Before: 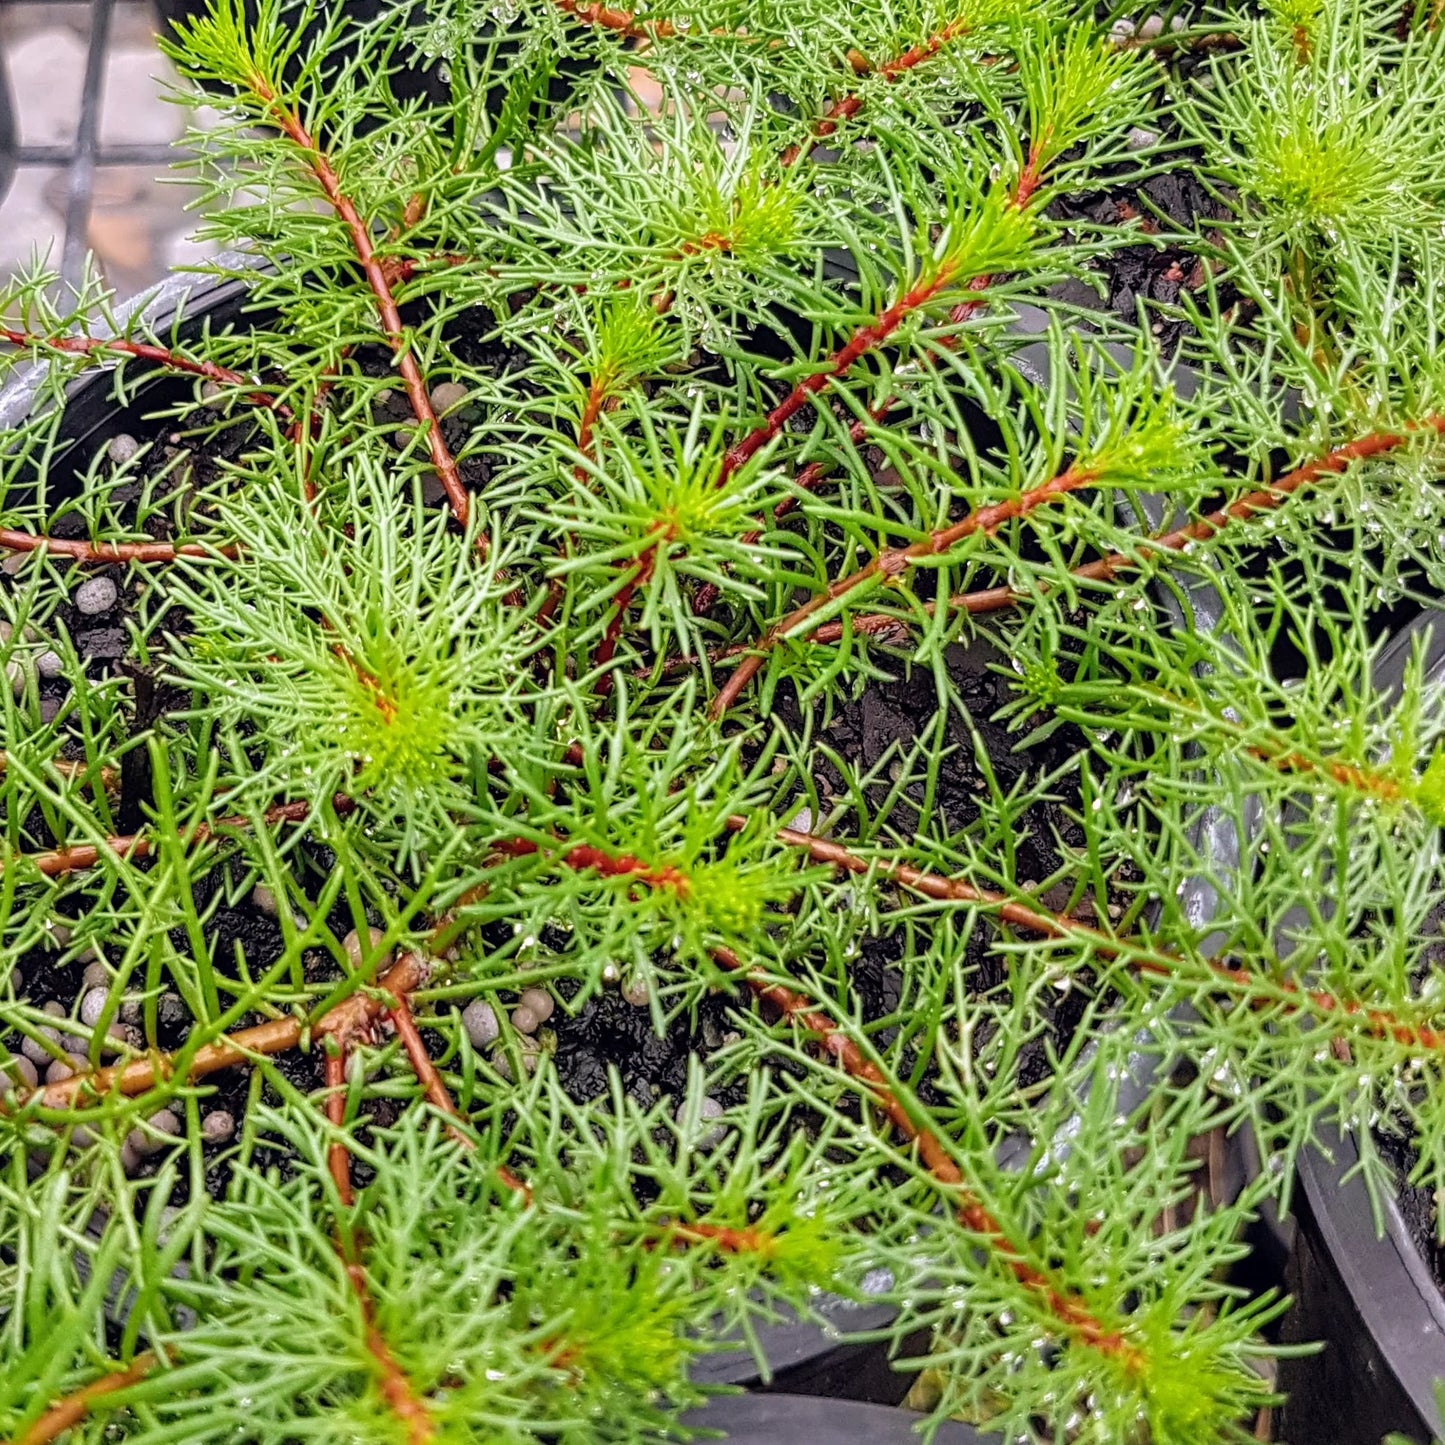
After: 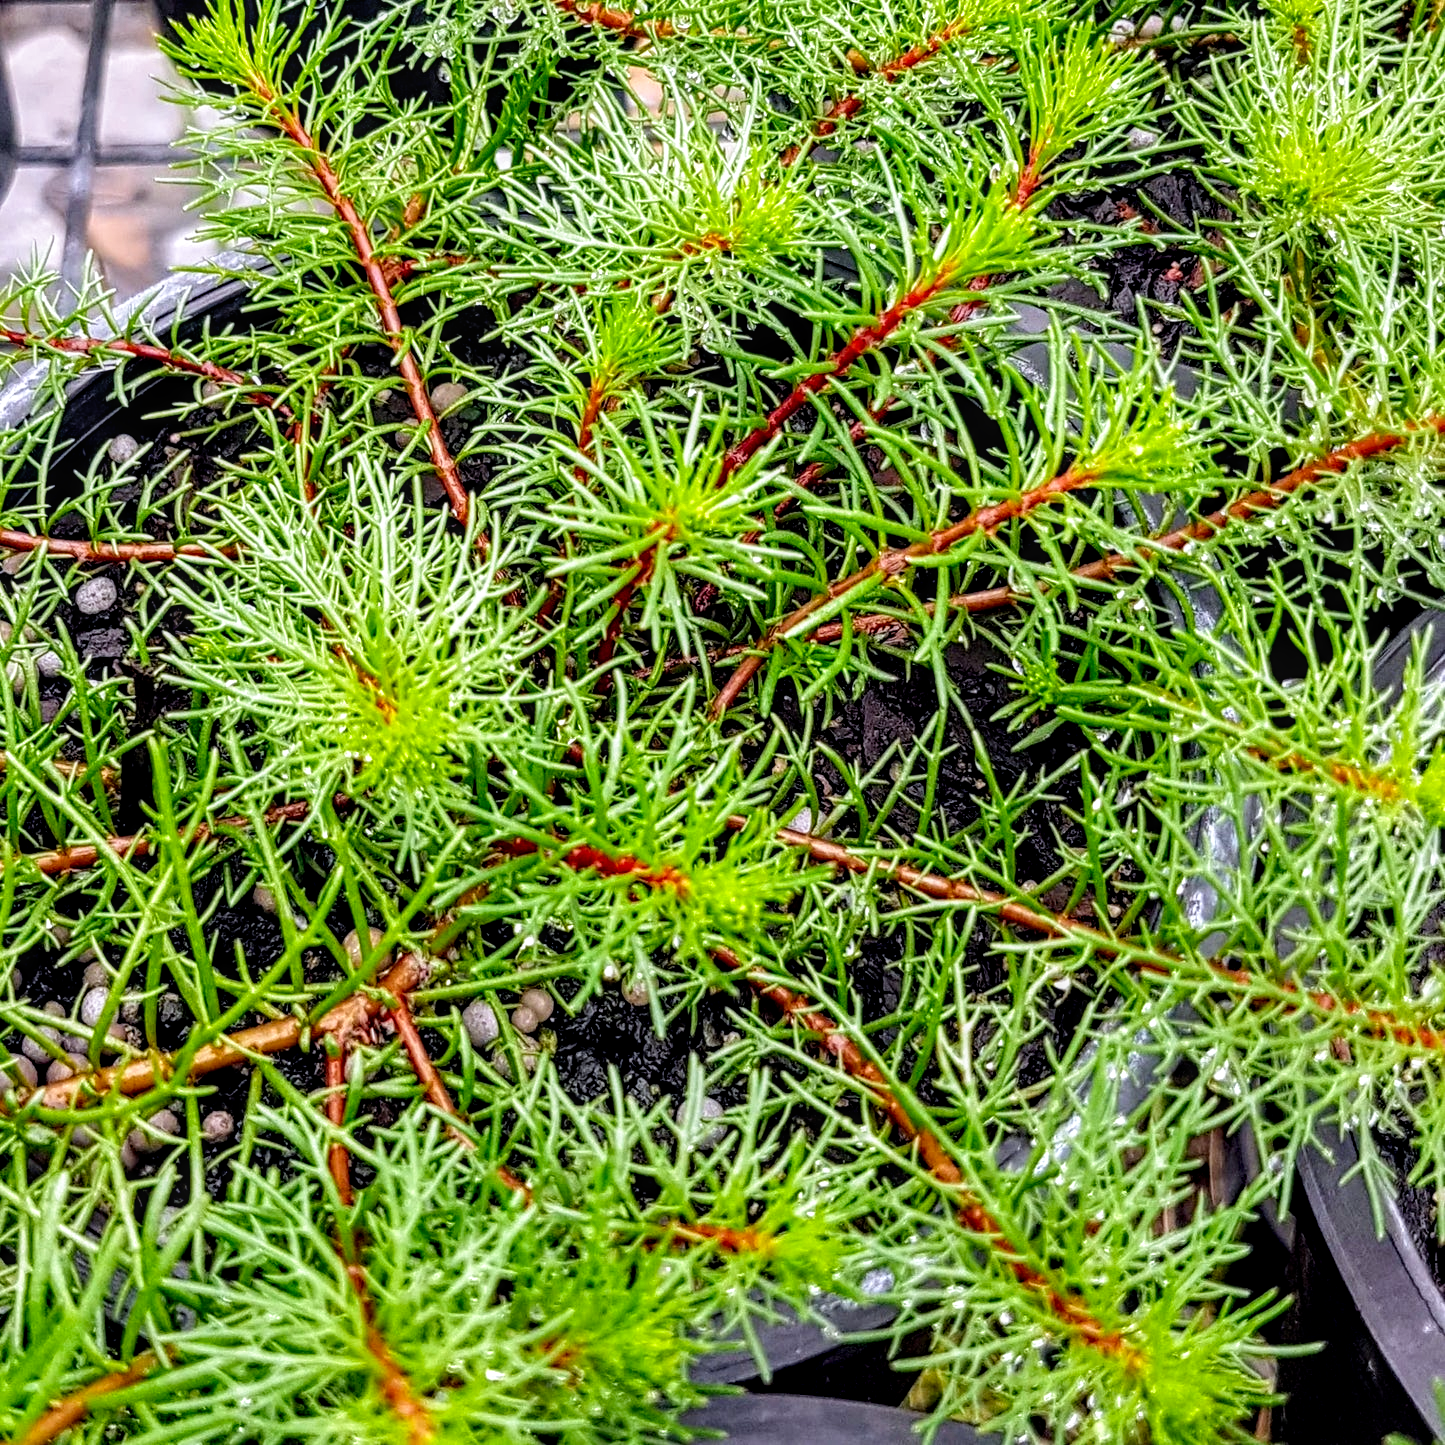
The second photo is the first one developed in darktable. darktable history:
color calibration: x 0.355, y 0.367, temperature 4700.38 K
filmic rgb: black relative exposure -8.7 EV, white relative exposure 2.7 EV, threshold 3 EV, target black luminance 0%, hardness 6.25, latitude 76.53%, contrast 1.326, shadows ↔ highlights balance -0.349%, preserve chrominance no, color science v4 (2020), enable highlight reconstruction true
local contrast: detail 130%
